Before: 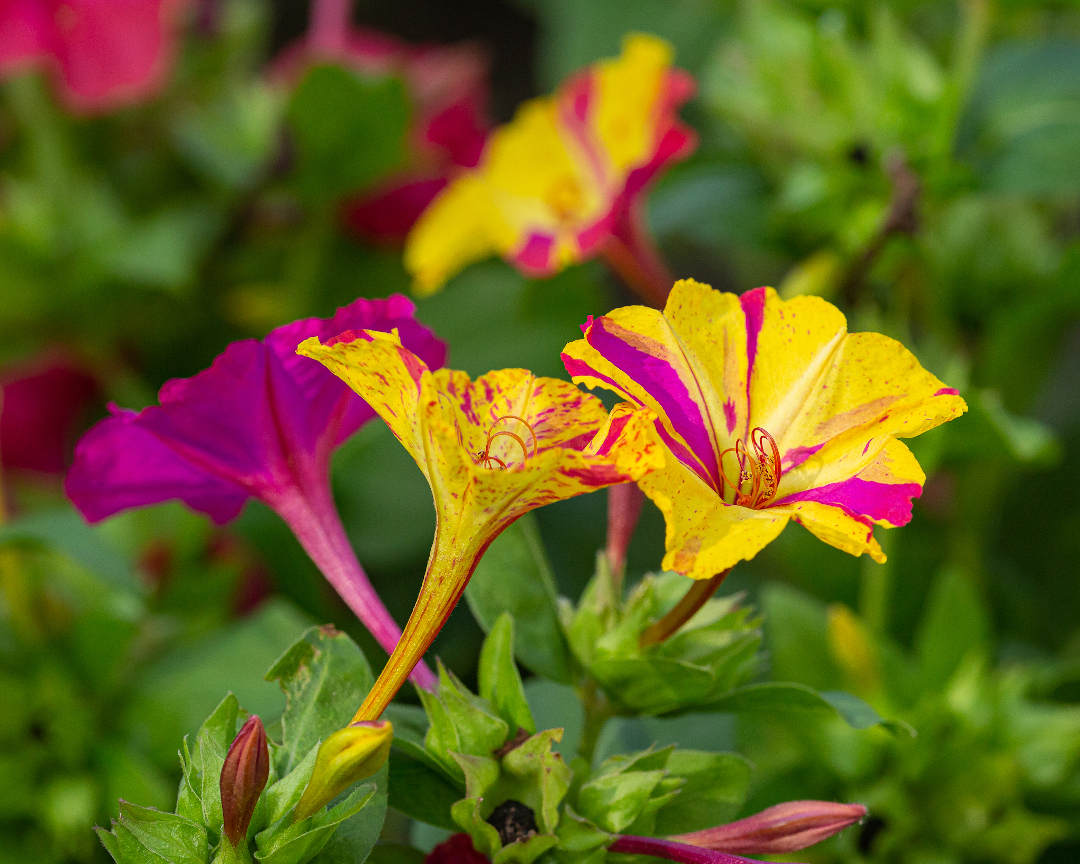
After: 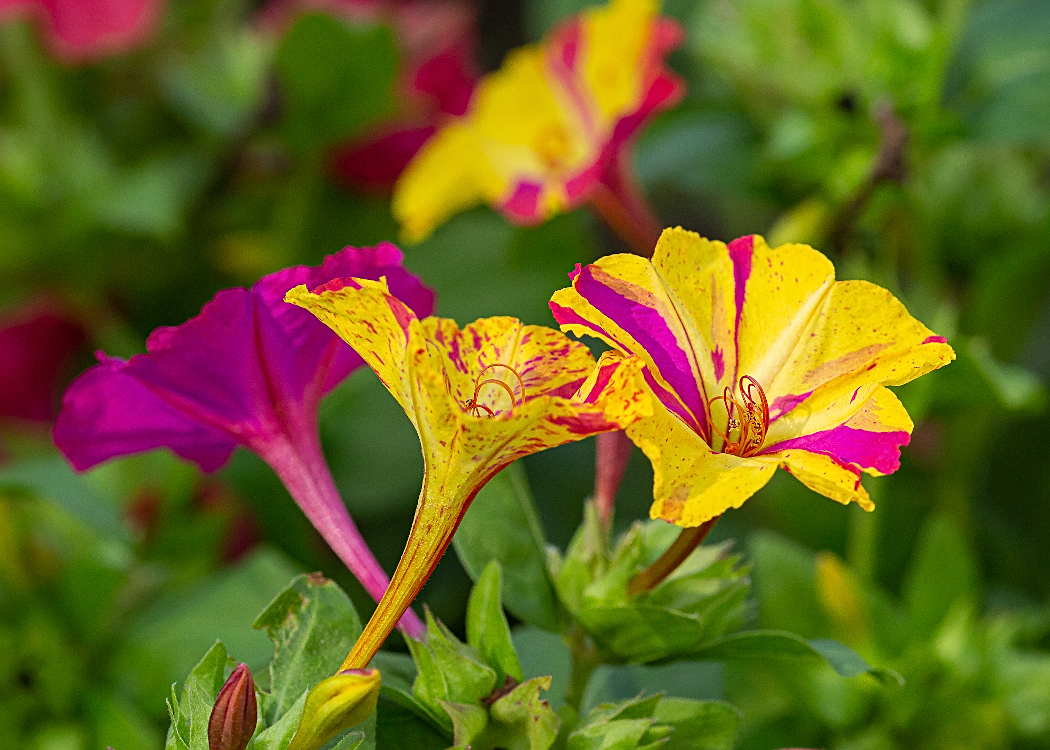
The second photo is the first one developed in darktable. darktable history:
sharpen: on, module defaults
crop: left 1.132%, top 6.117%, right 1.6%, bottom 7.034%
